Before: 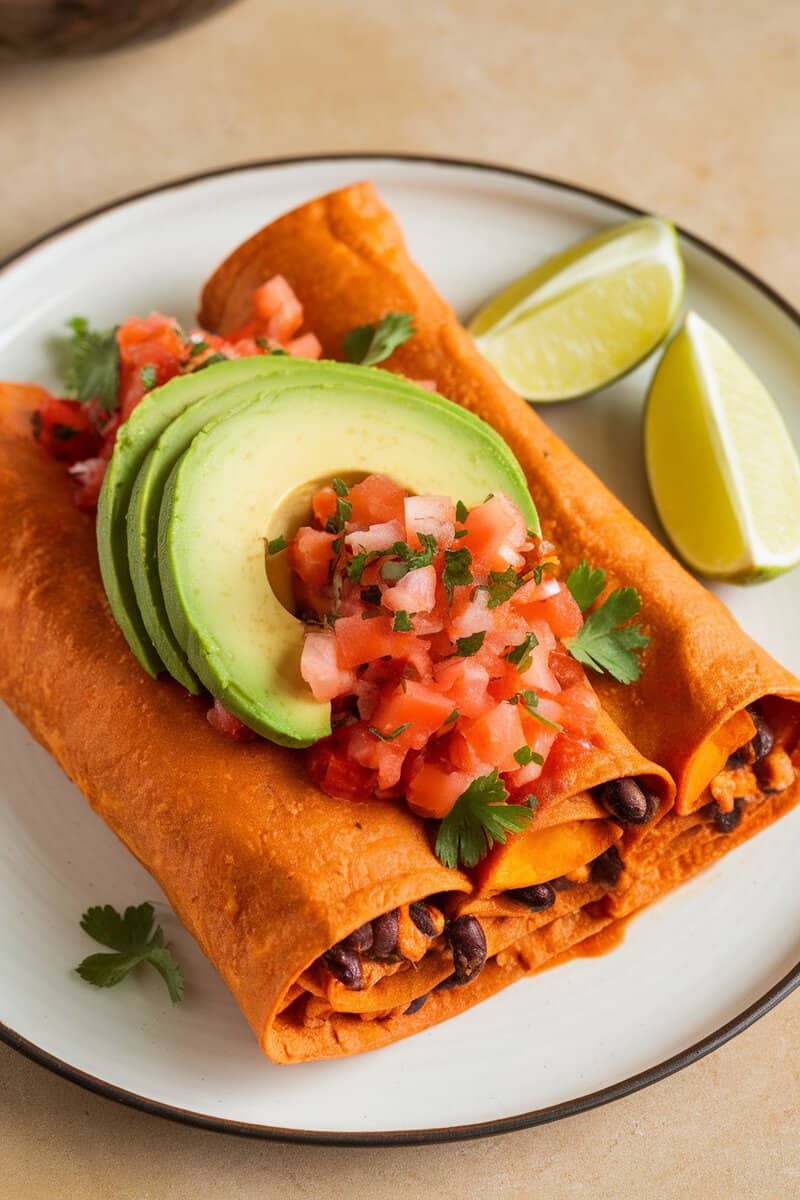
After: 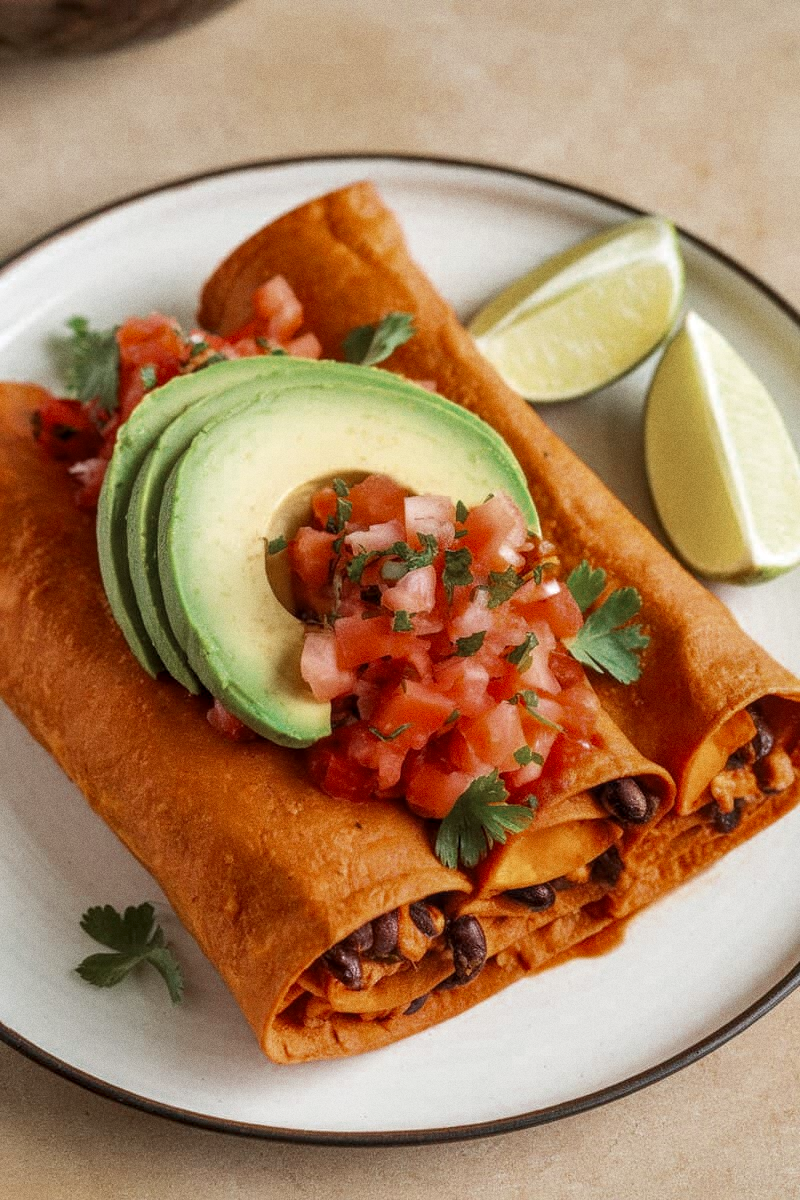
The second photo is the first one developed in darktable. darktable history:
grain: coarseness 0.09 ISO
local contrast: on, module defaults
color zones: curves: ch0 [(0, 0.5) (0.125, 0.4) (0.25, 0.5) (0.375, 0.4) (0.5, 0.4) (0.625, 0.6) (0.75, 0.6) (0.875, 0.5)]; ch1 [(0, 0.35) (0.125, 0.45) (0.25, 0.35) (0.375, 0.35) (0.5, 0.35) (0.625, 0.35) (0.75, 0.45) (0.875, 0.35)]; ch2 [(0, 0.6) (0.125, 0.5) (0.25, 0.5) (0.375, 0.6) (0.5, 0.6) (0.625, 0.5) (0.75, 0.5) (0.875, 0.5)]
